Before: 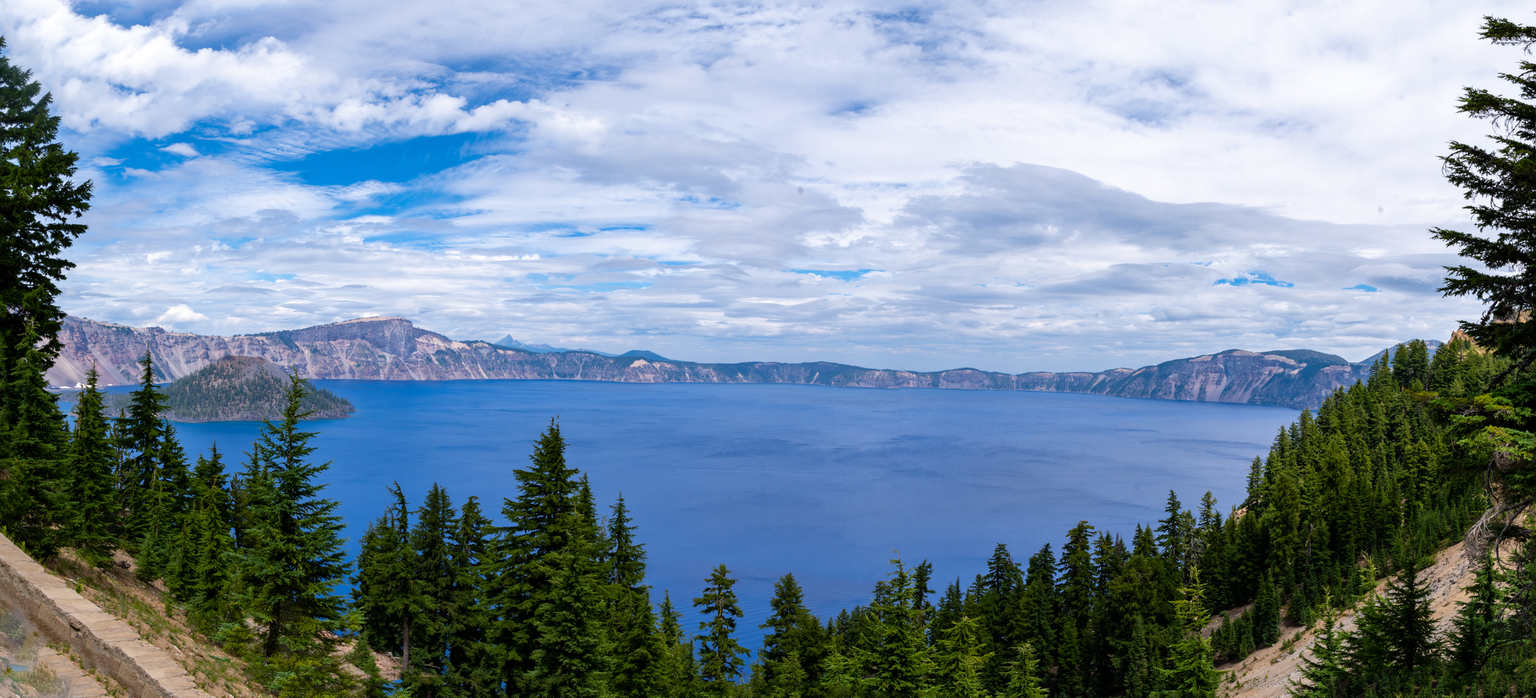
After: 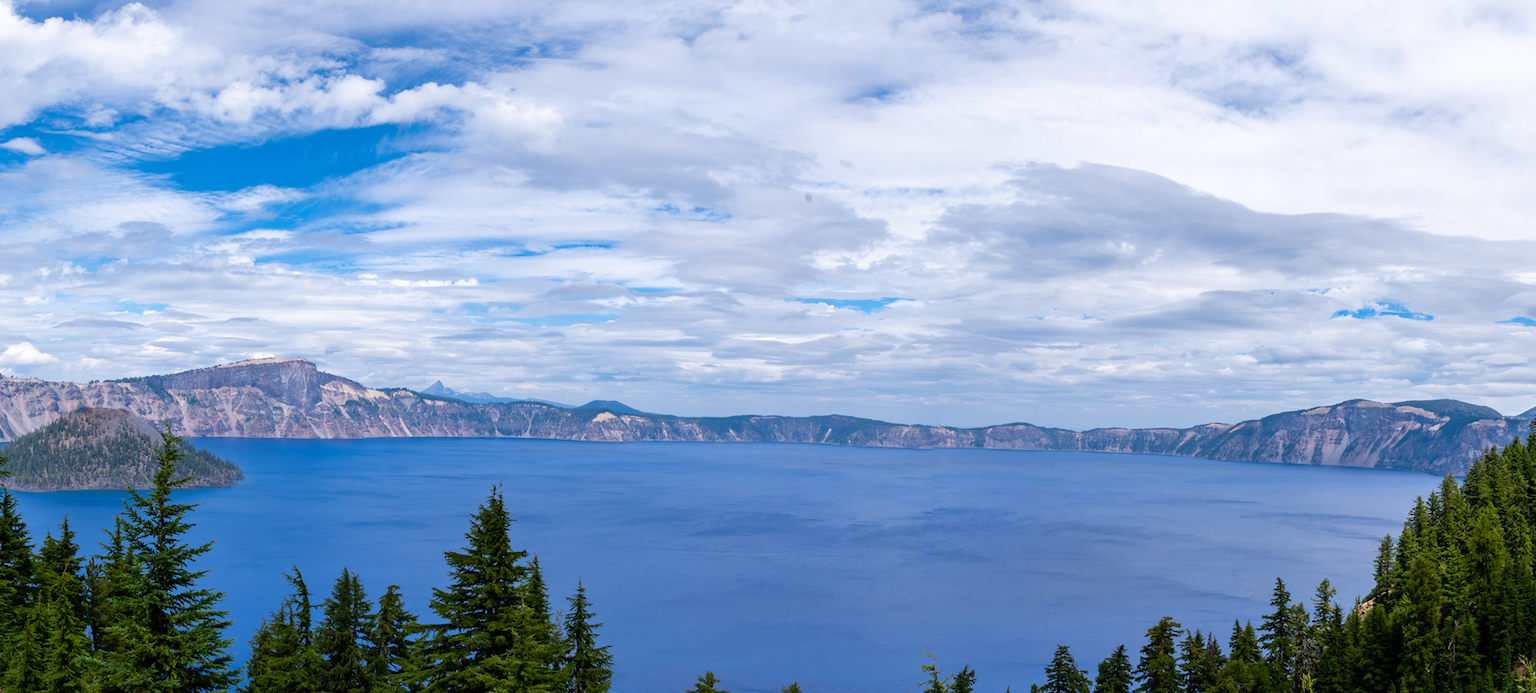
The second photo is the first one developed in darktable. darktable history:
crop and rotate: left 10.603%, top 4.991%, right 10.474%, bottom 16.557%
